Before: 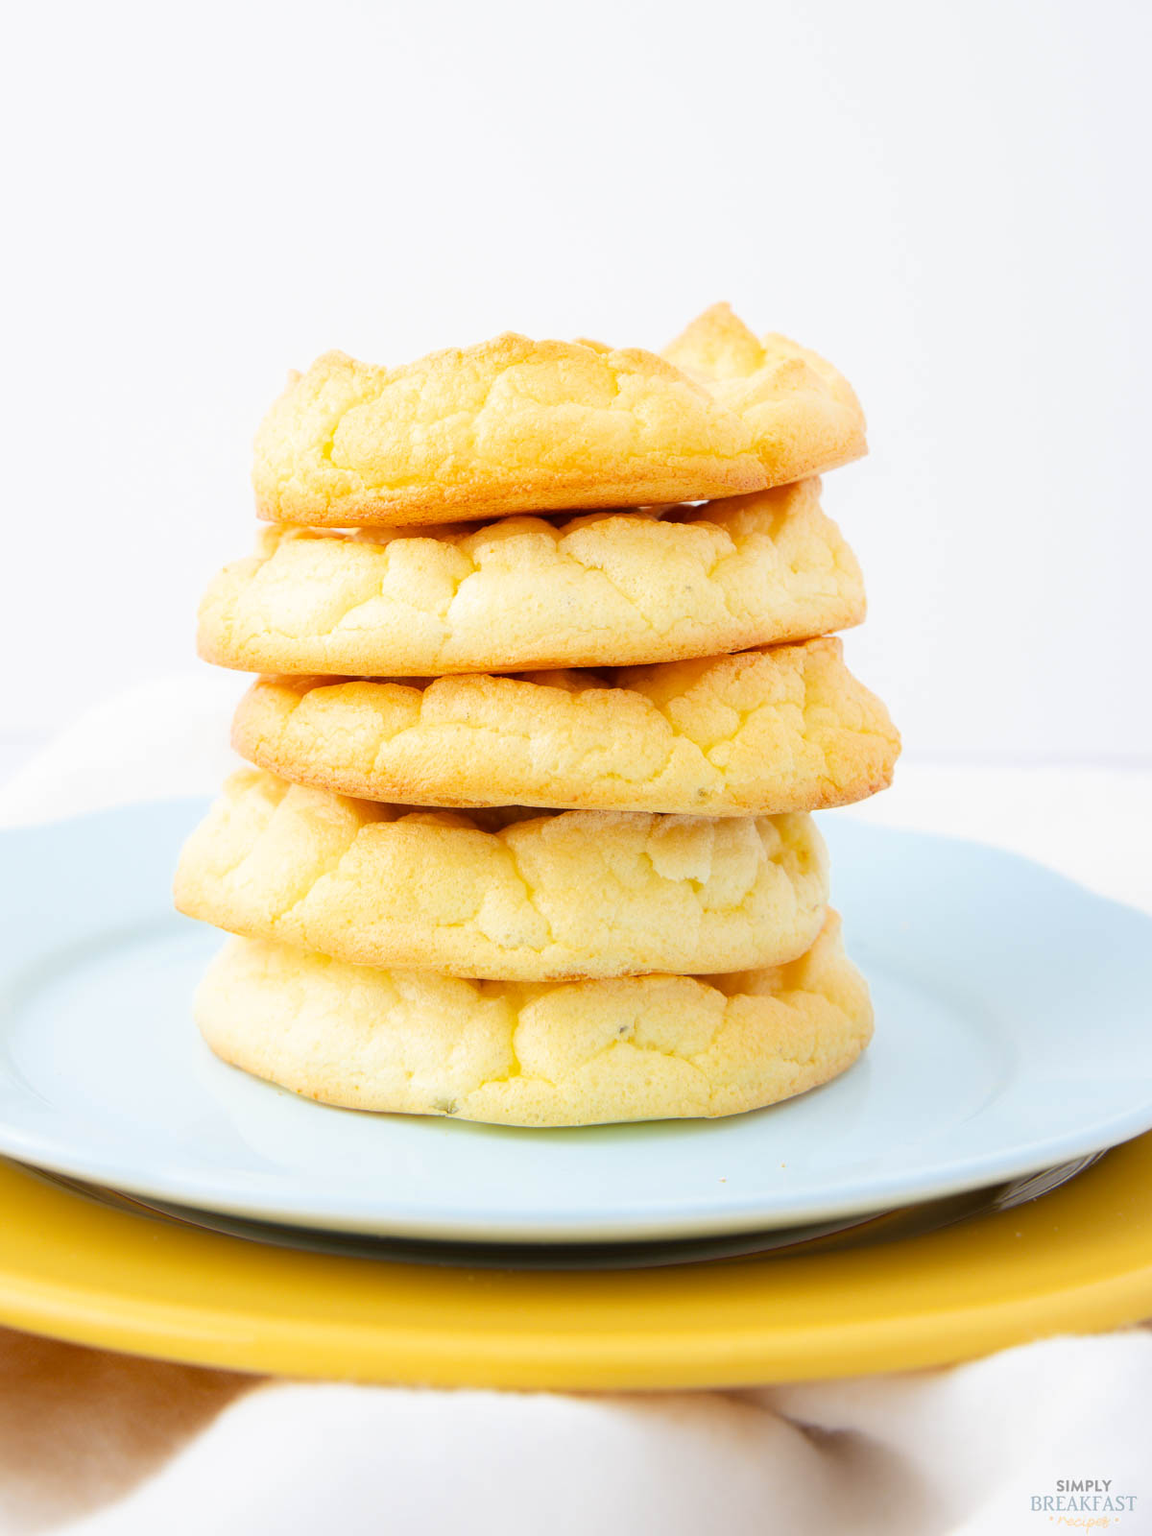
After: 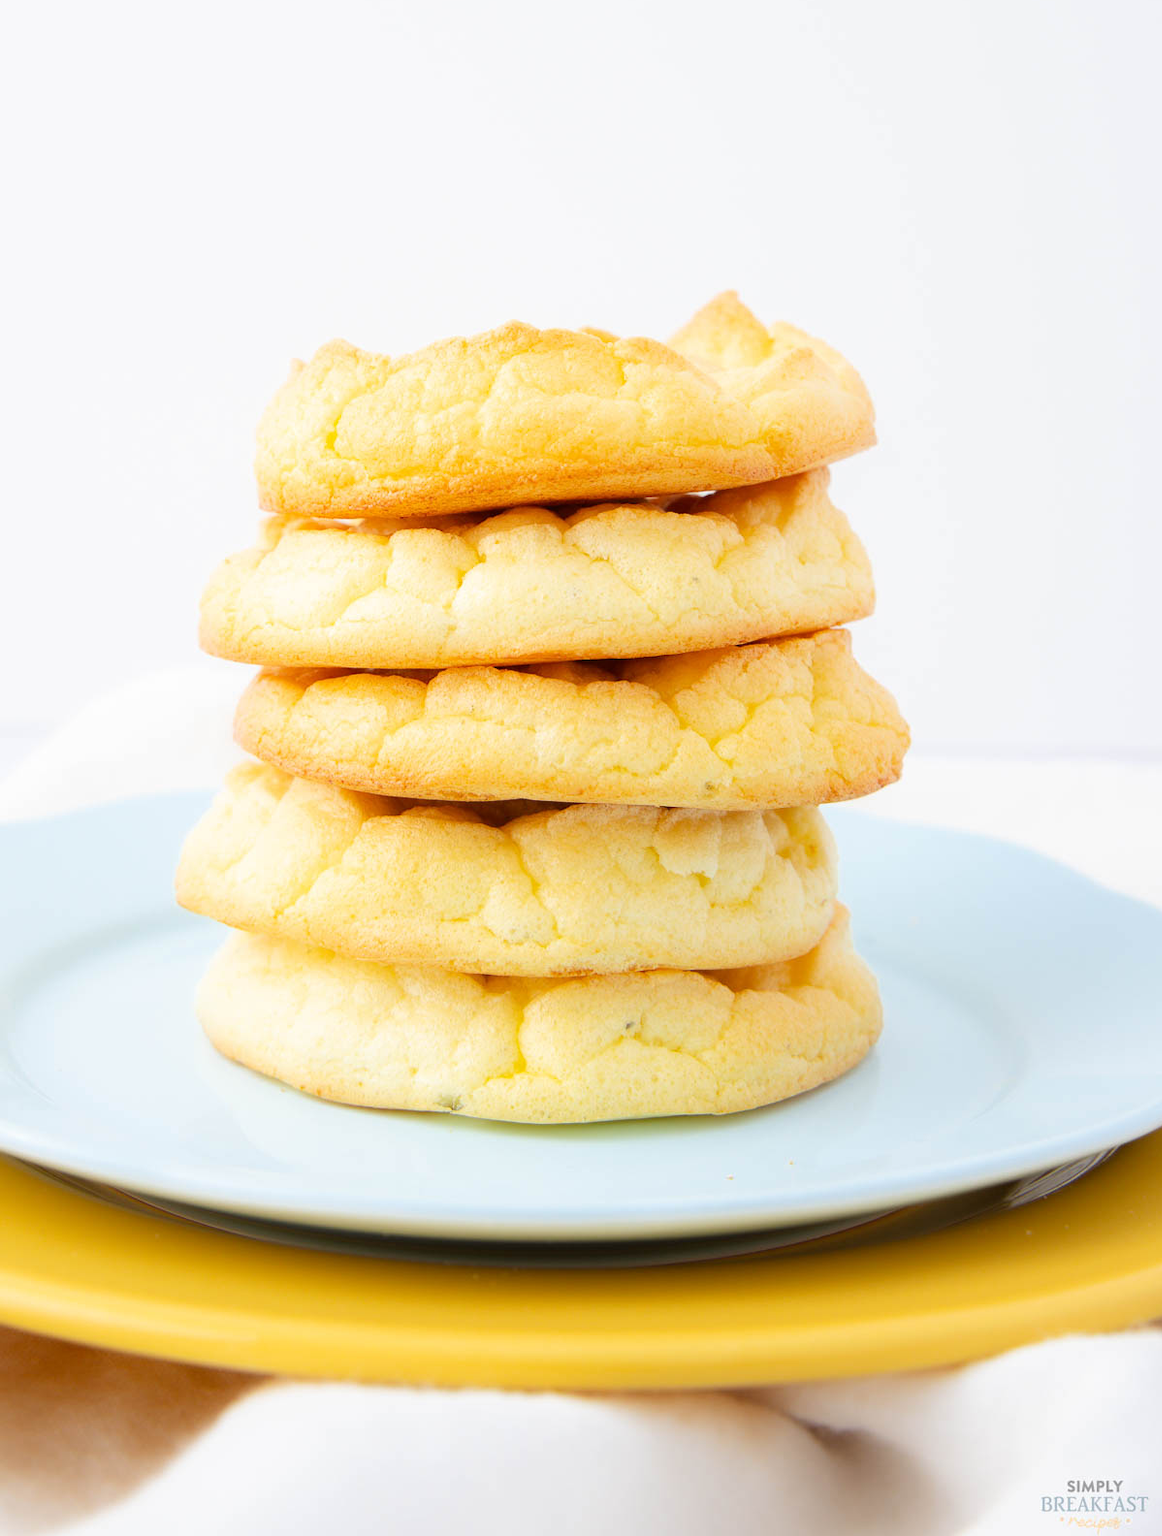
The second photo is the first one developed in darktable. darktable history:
crop: top 0.992%, right 0.053%
